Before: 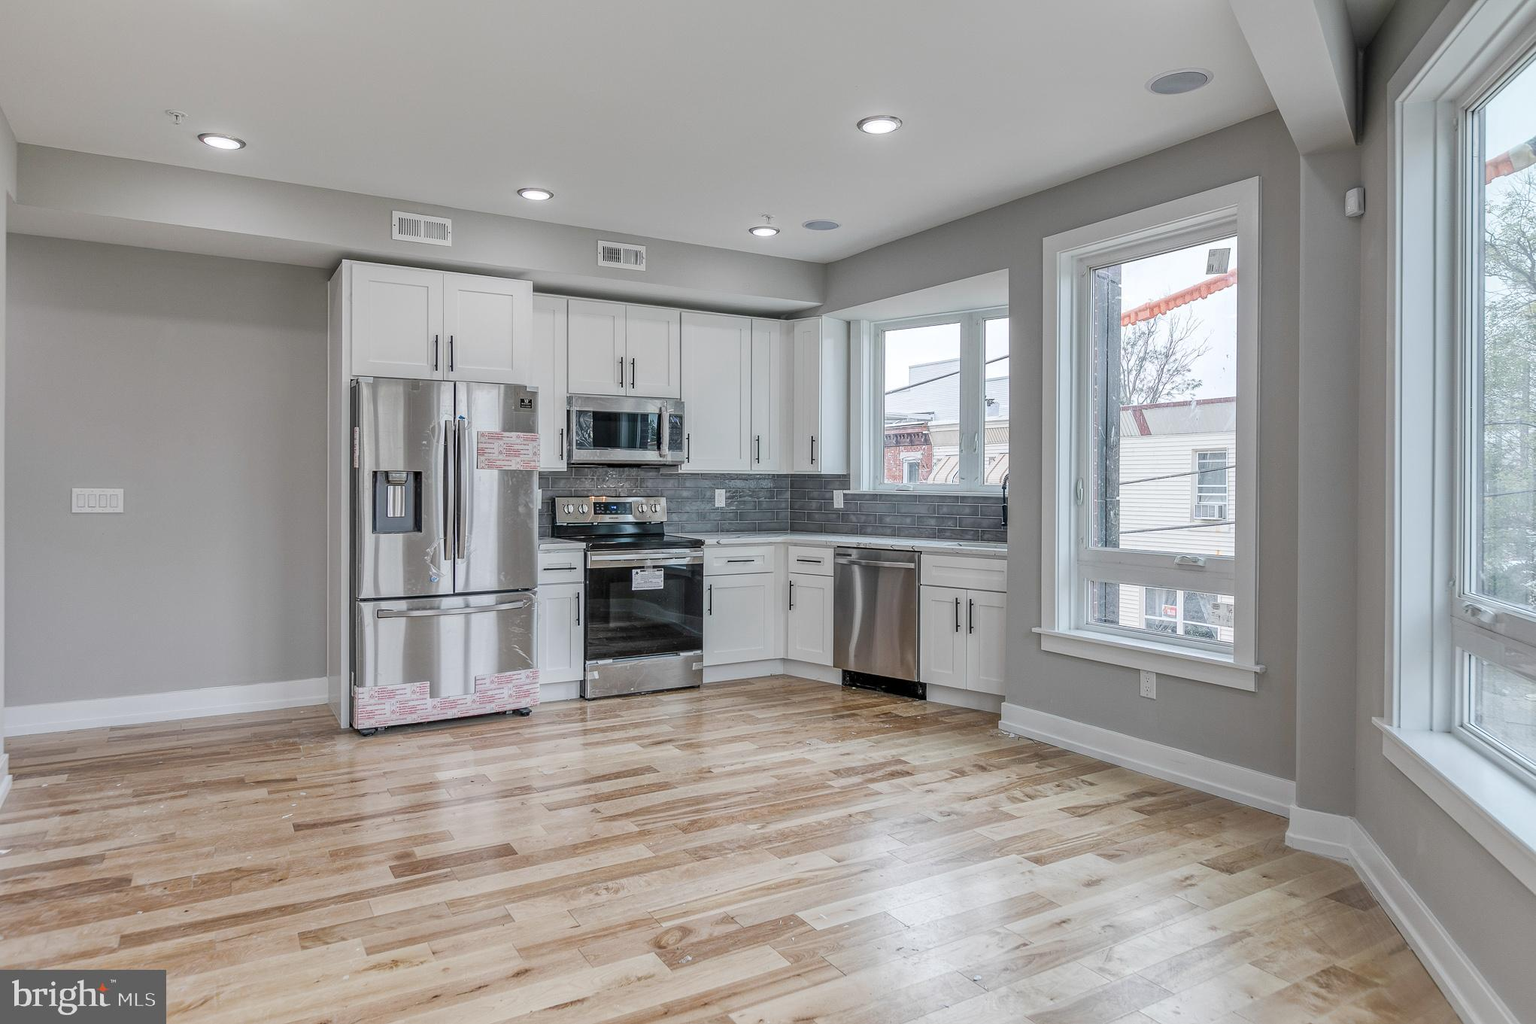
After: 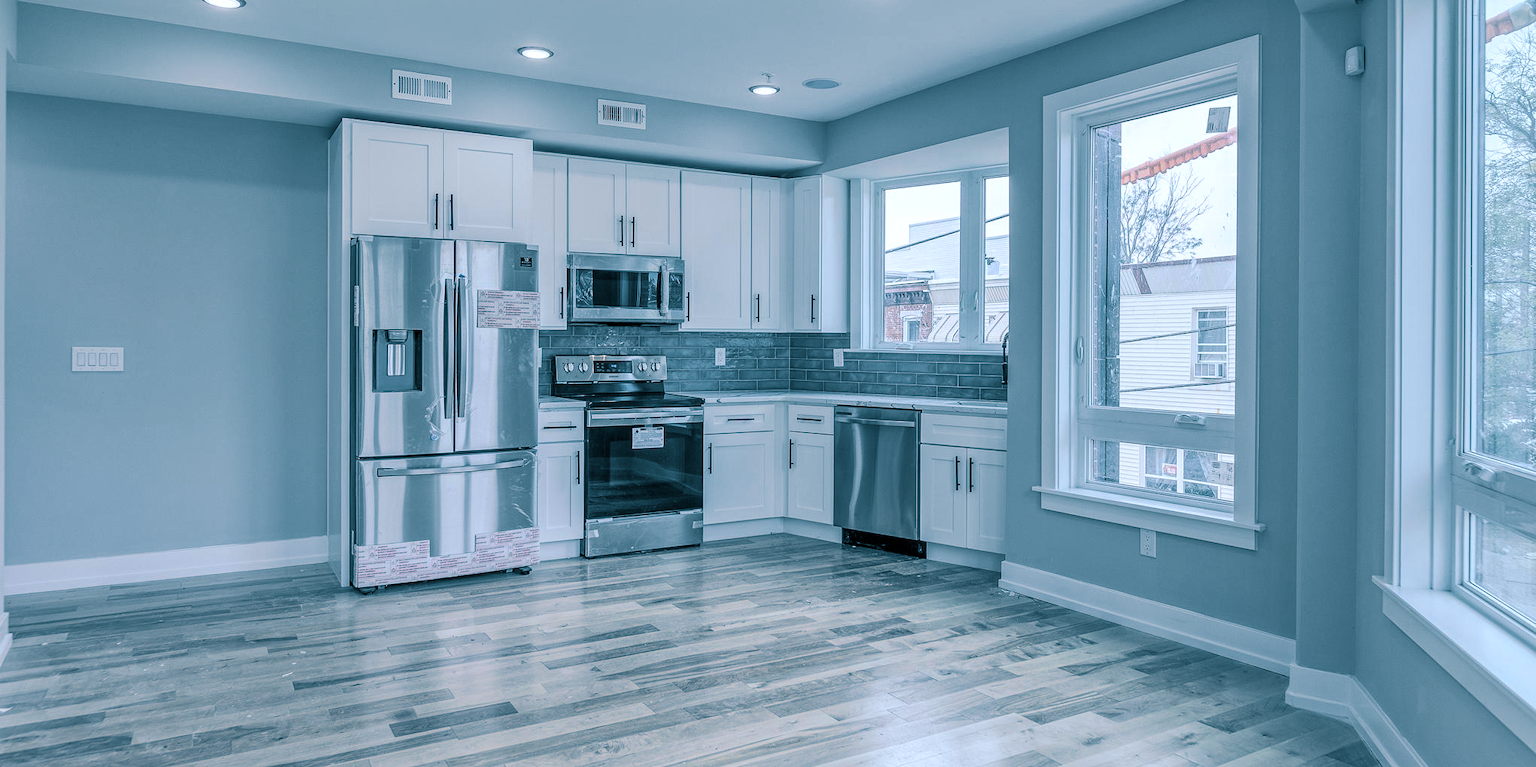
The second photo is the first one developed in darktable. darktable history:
split-toning: shadows › hue 212.4°, balance -70
color calibration: x 0.37, y 0.382, temperature 4313.32 K
crop: top 13.819%, bottom 11.169%
